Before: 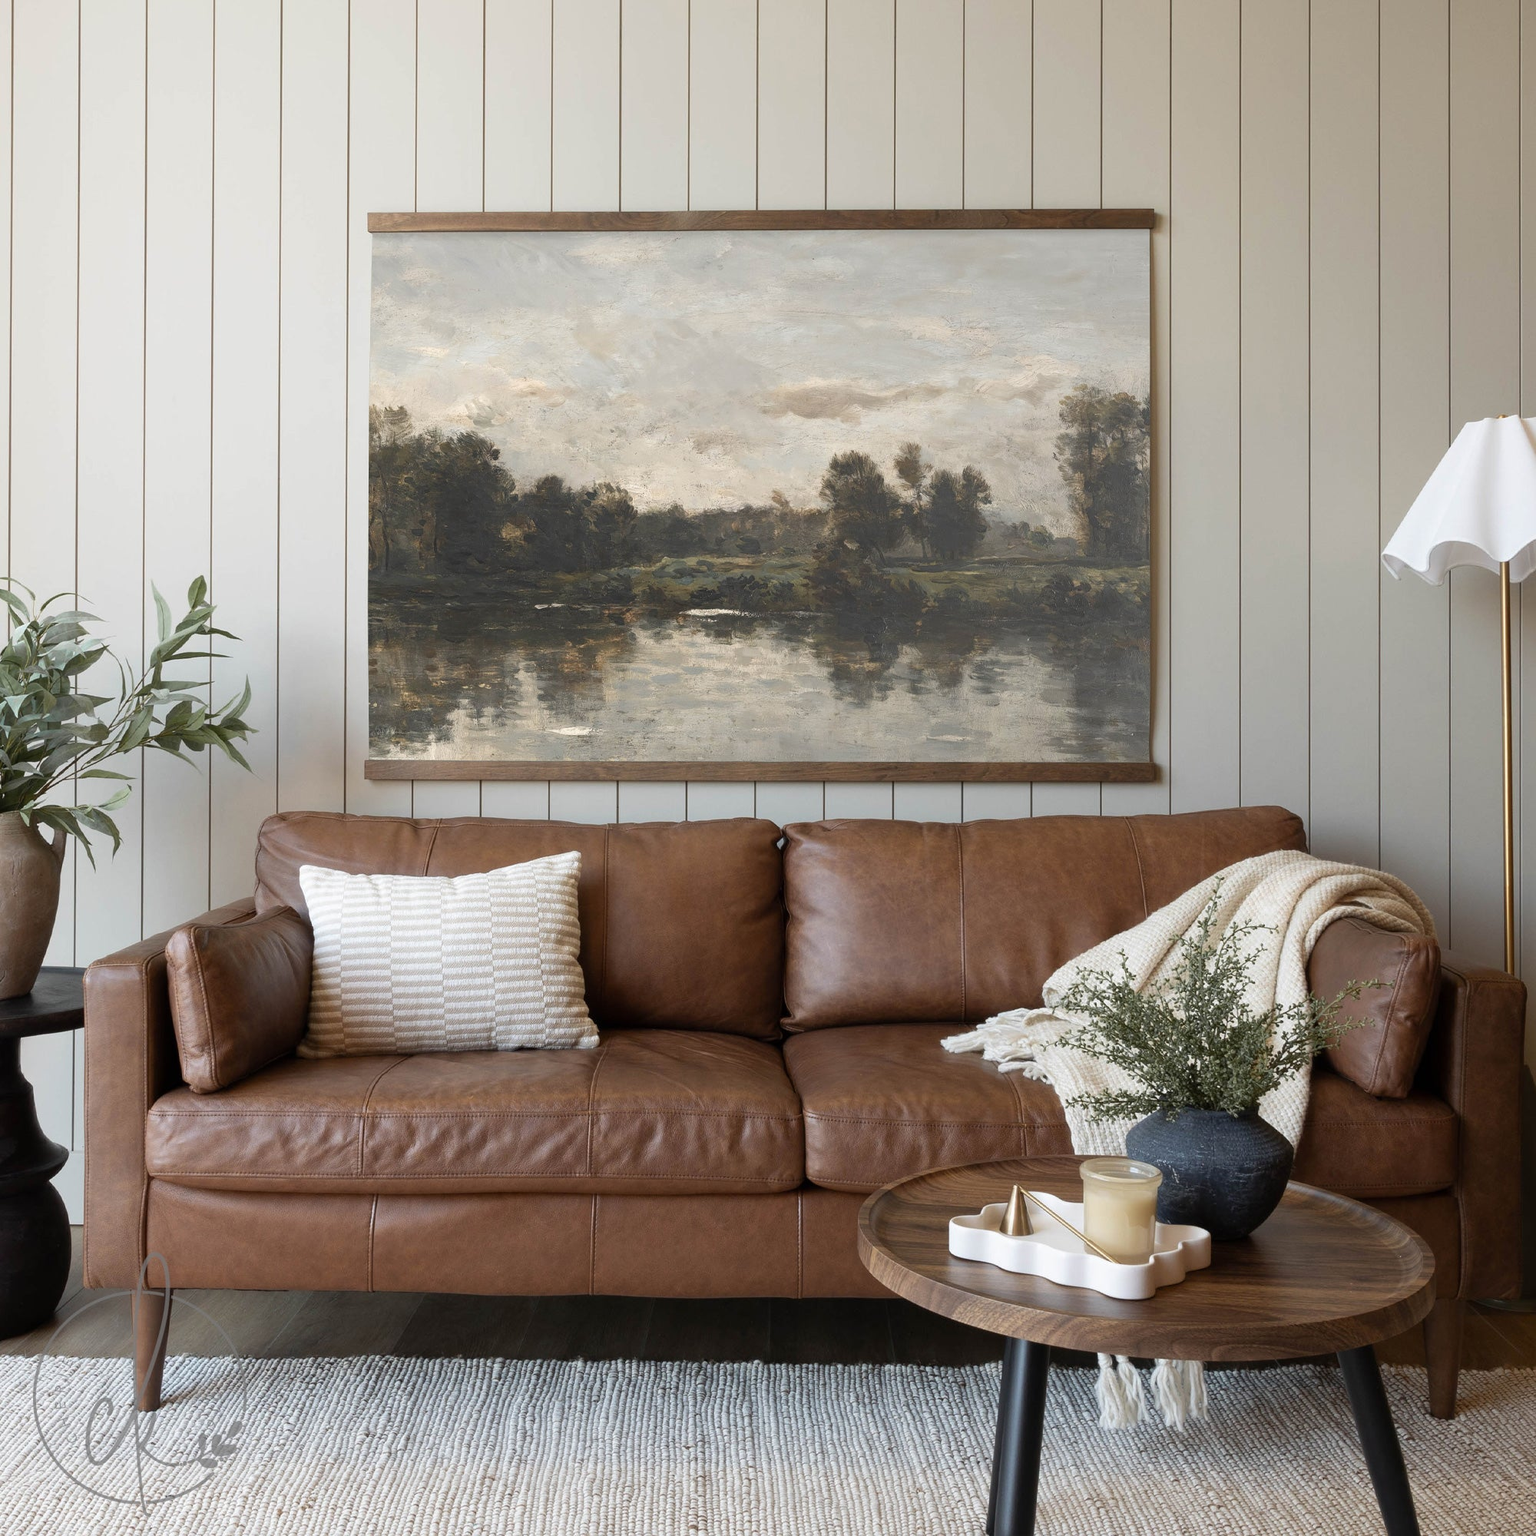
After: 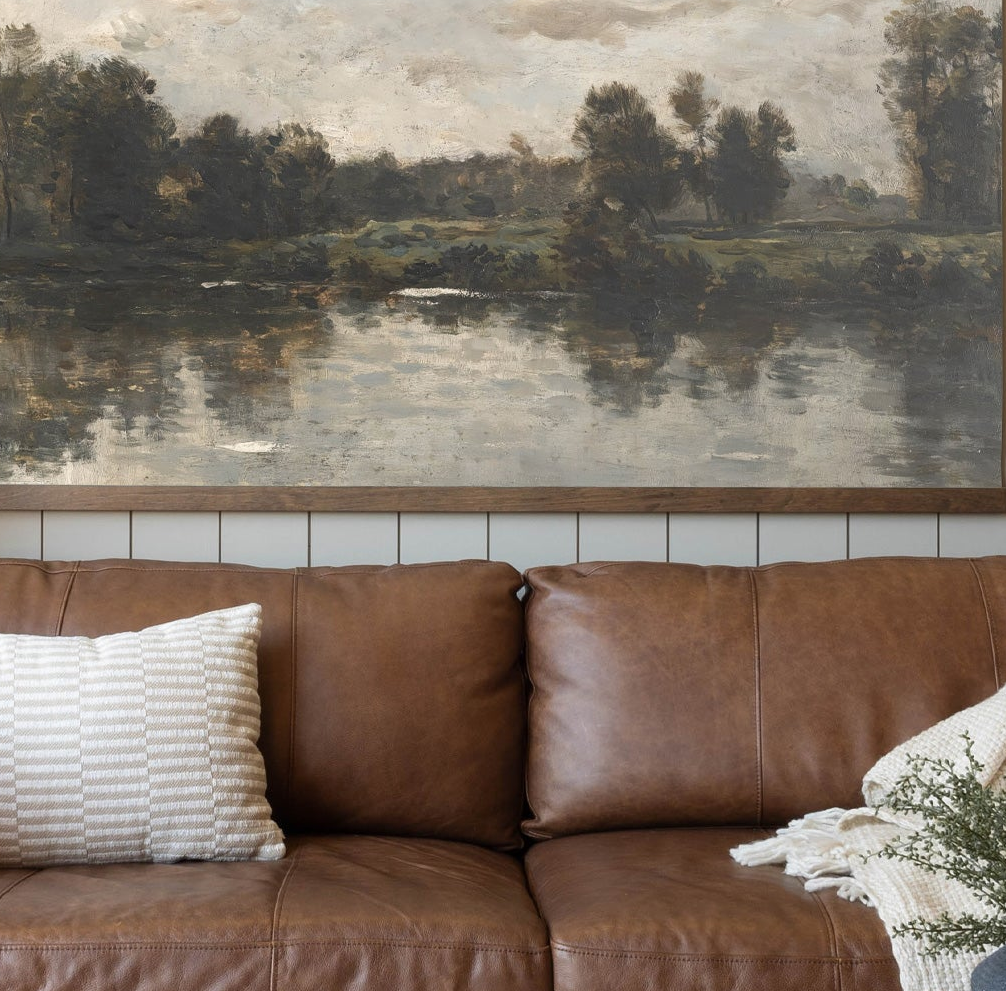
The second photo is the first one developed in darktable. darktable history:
crop: left 24.766%, top 25.264%, right 24.893%, bottom 25.173%
